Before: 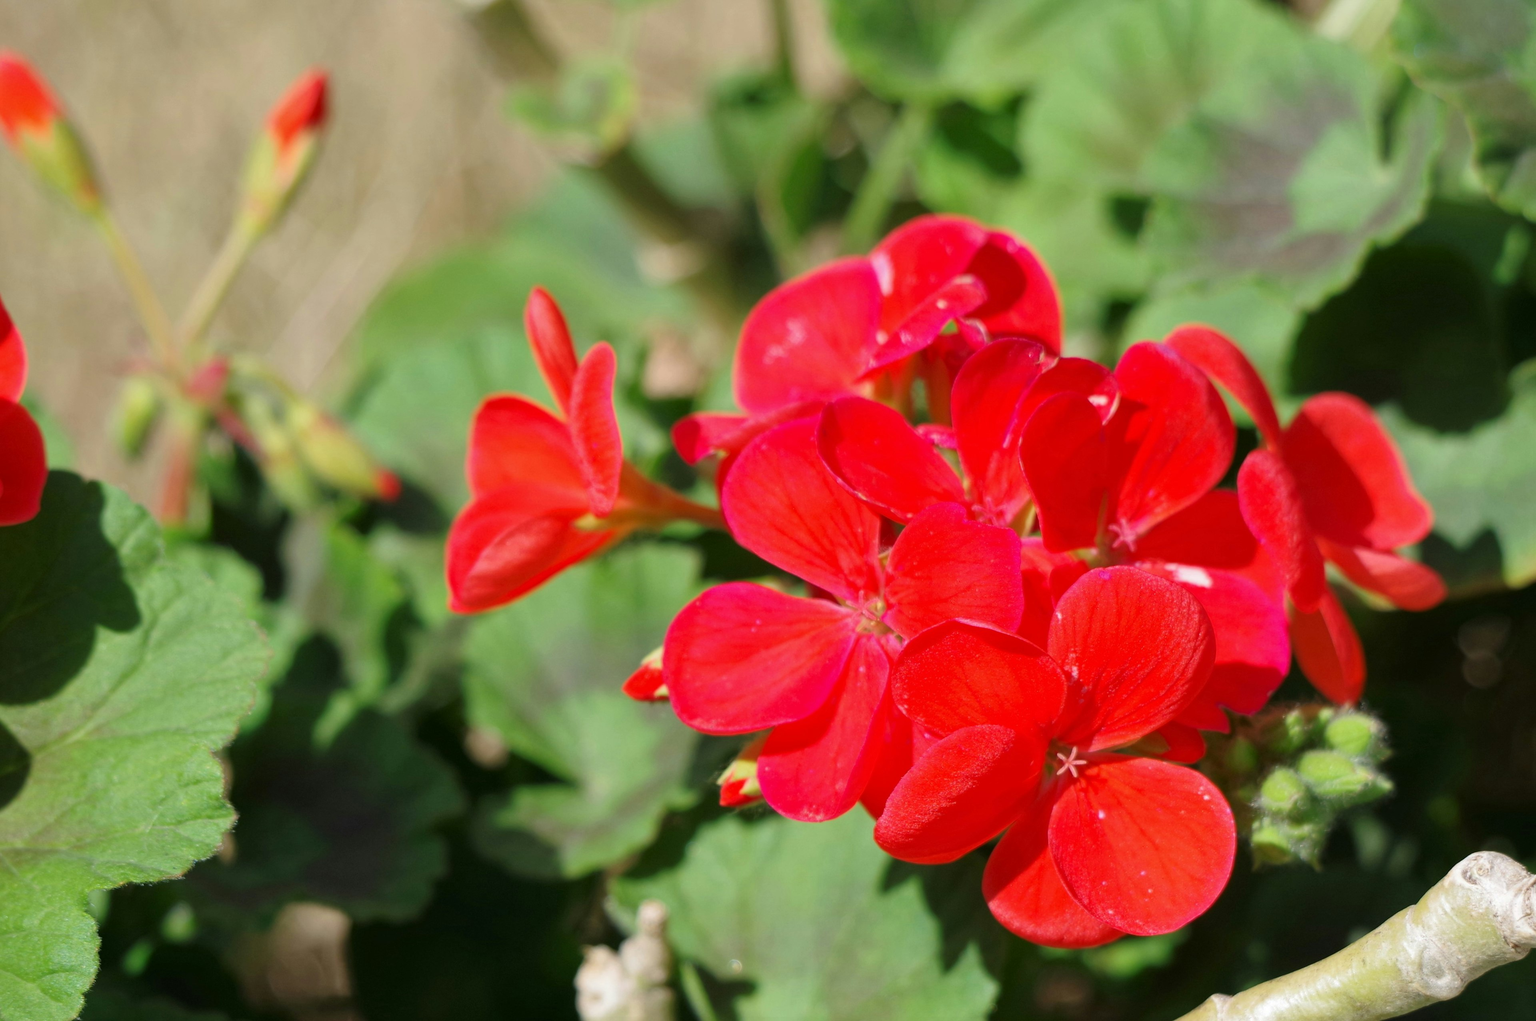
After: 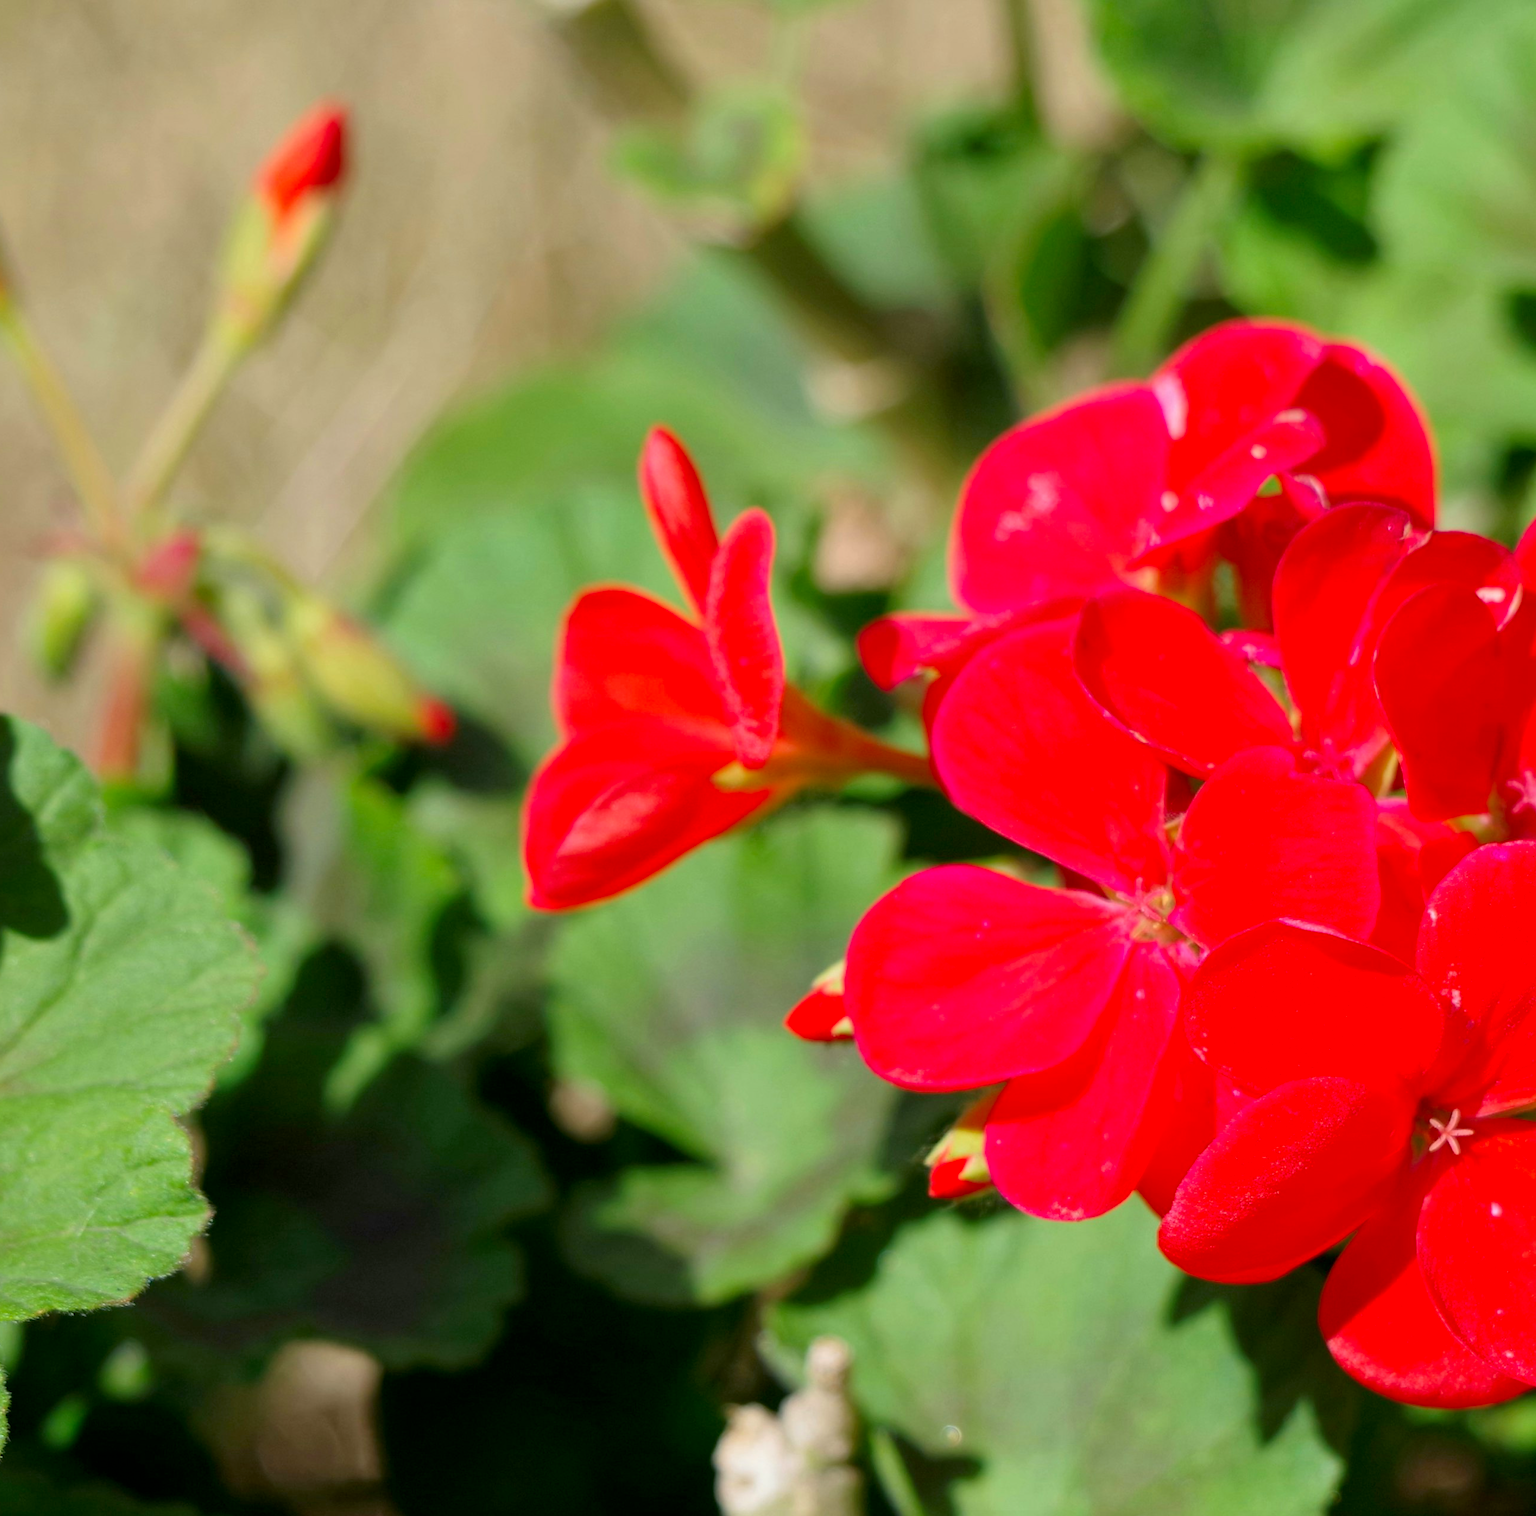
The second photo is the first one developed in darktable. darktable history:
crop and rotate: left 6.156%, right 26.496%
contrast brightness saturation: contrast 0.043, saturation 0.152
exposure: black level correction 0.004, exposure 0.015 EV, compensate highlight preservation false
